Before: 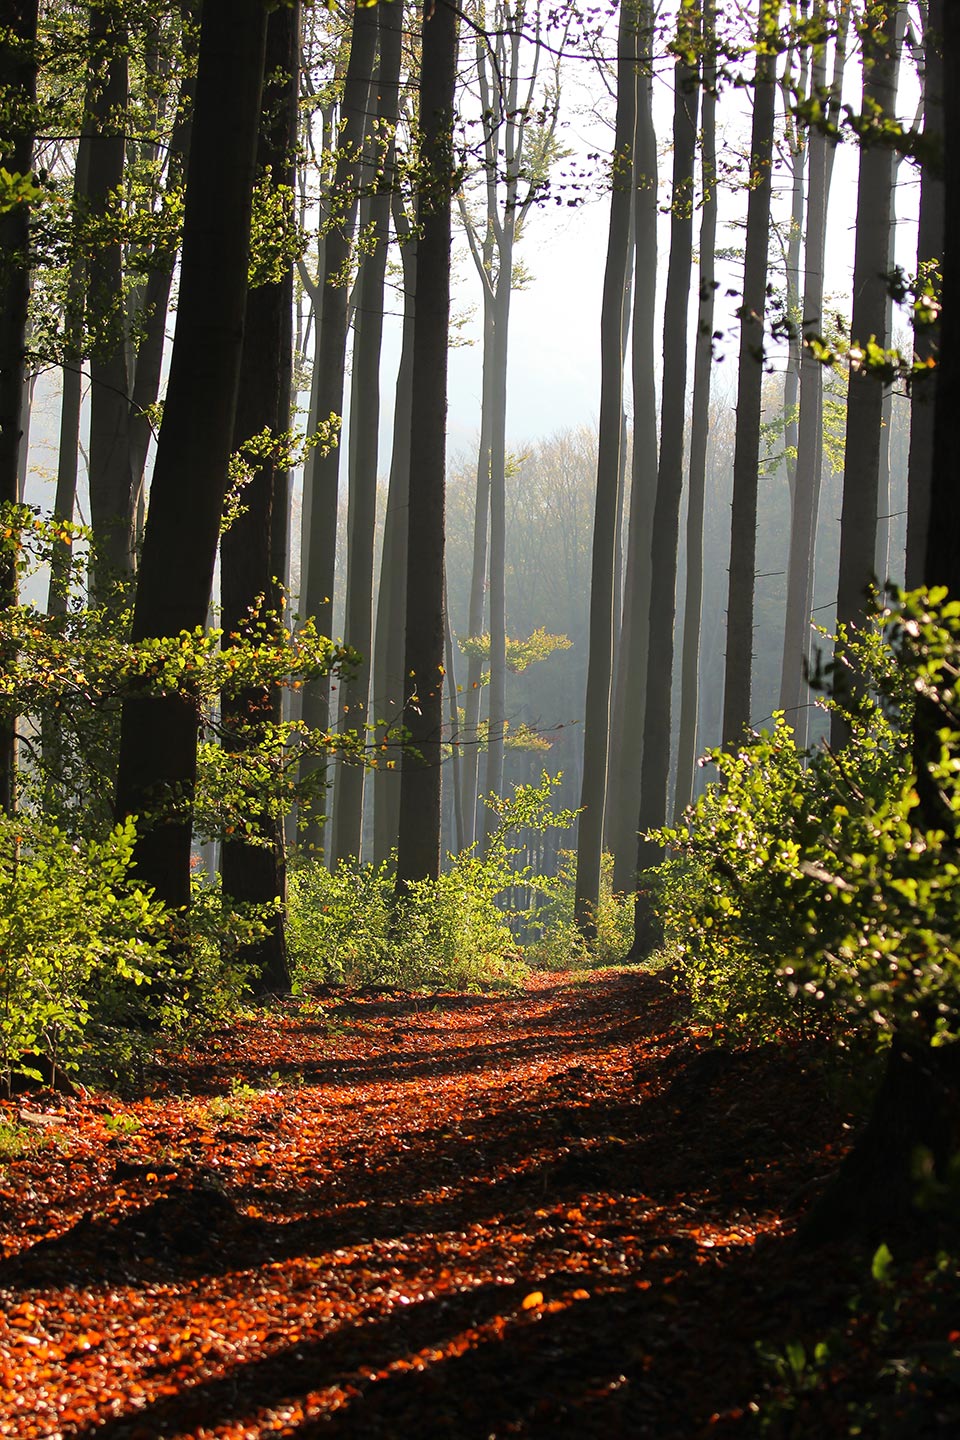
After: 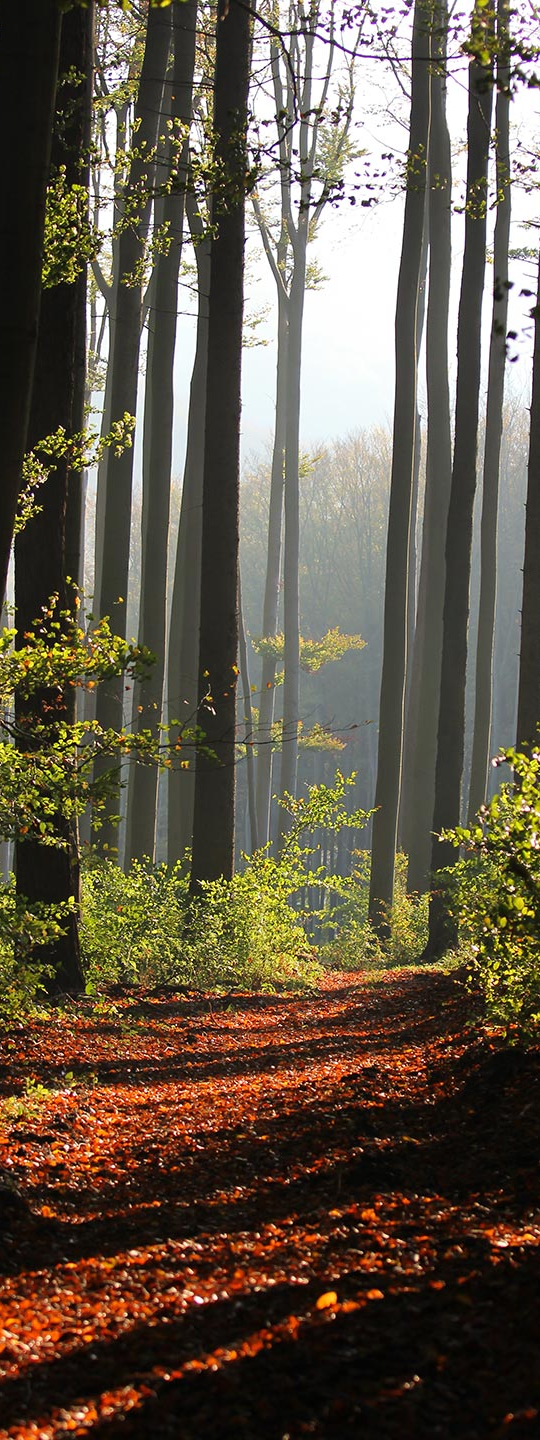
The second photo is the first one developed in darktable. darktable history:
tone equalizer: on, module defaults
crop: left 21.496%, right 22.254%
